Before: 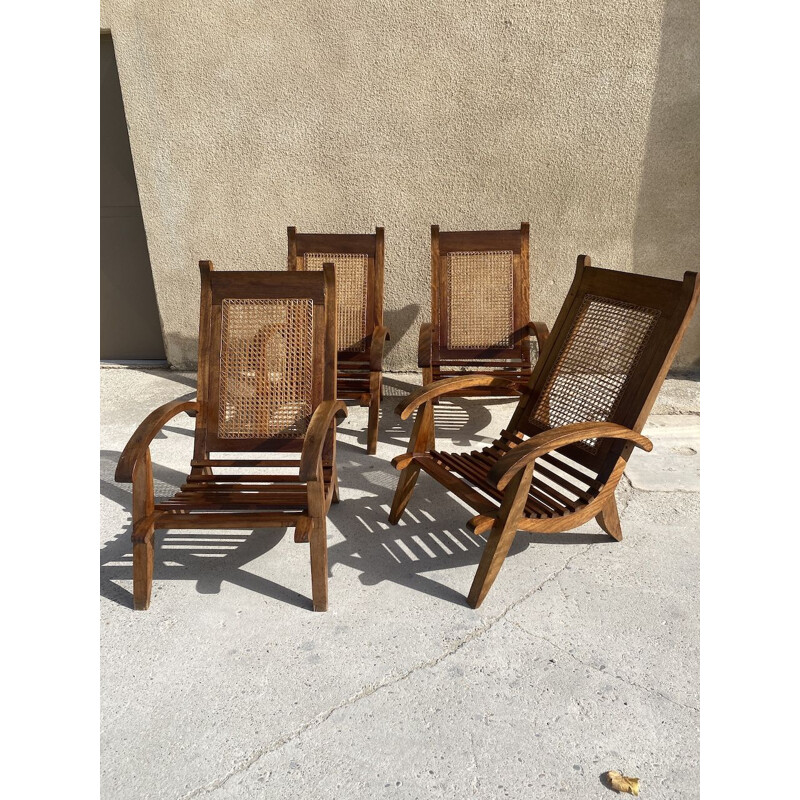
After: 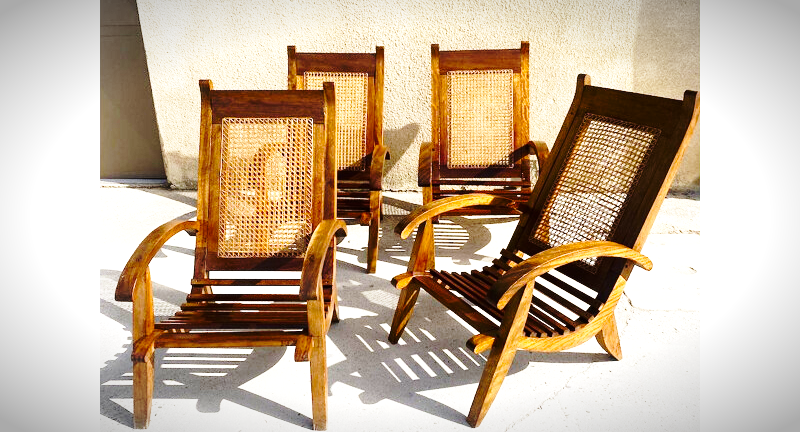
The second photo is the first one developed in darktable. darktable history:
crop and rotate: top 22.707%, bottom 23.231%
color balance rgb: linear chroma grading › global chroma 19.307%, perceptual saturation grading › global saturation 2.136%, perceptual saturation grading › highlights -3.097%, perceptual saturation grading › mid-tones 3.67%, perceptual saturation grading › shadows 6.967%, global vibrance 20%
vignetting: fall-off start 86.94%, brightness -0.625, saturation -0.671, automatic ratio true
tone equalizer: -8 EV -0.728 EV, -7 EV -0.685 EV, -6 EV -0.609 EV, -5 EV -0.392 EV, -3 EV 0.367 EV, -2 EV 0.6 EV, -1 EV 0.681 EV, +0 EV 0.727 EV
base curve: curves: ch0 [(0, 0) (0.032, 0.037) (0.105, 0.228) (0.435, 0.76) (0.856, 0.983) (1, 1)], preserve colors none
